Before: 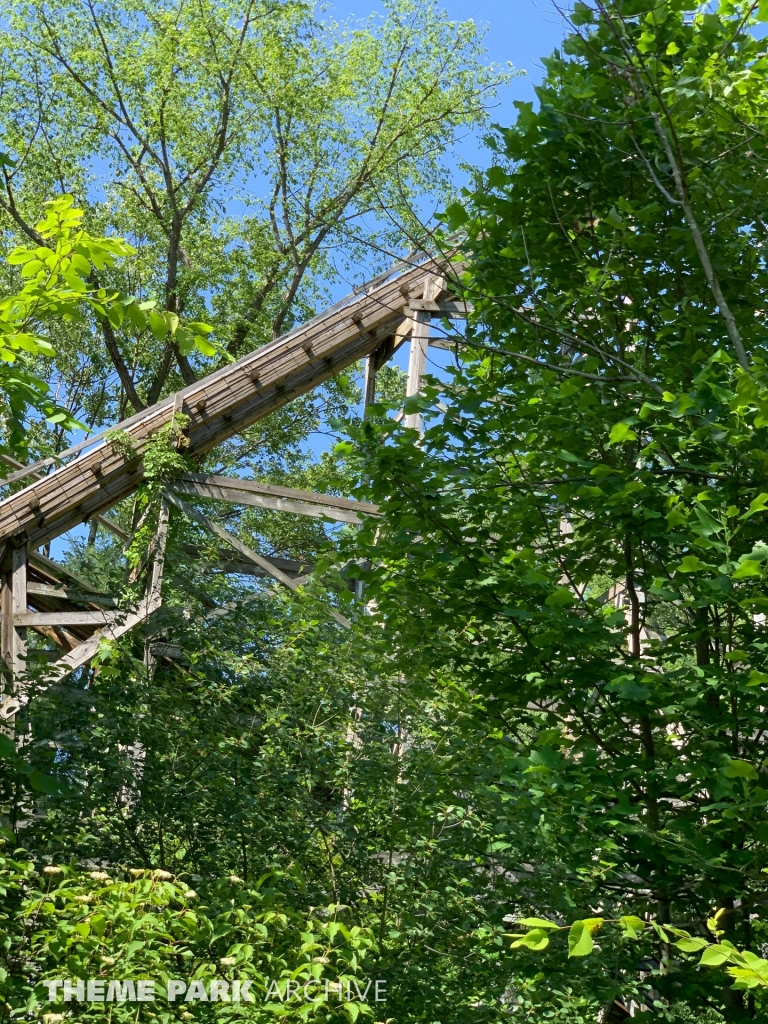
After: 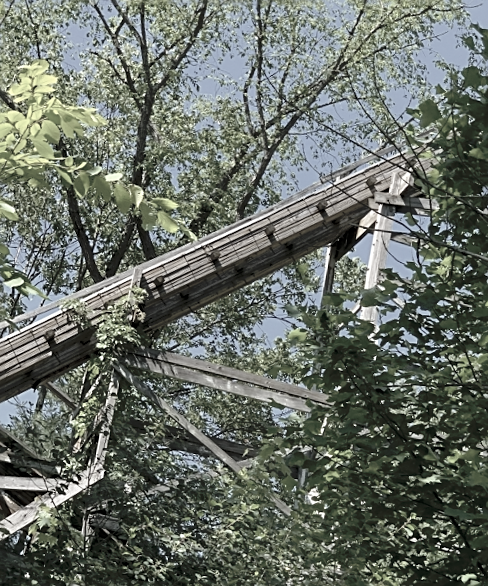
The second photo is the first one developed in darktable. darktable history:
color correction: highlights b* -0.021, saturation 0.281
sharpen: on, module defaults
crop and rotate: angle -4.58°, left 2.235%, top 6.711%, right 27.551%, bottom 30.099%
tone curve: curves: ch0 [(0, 0) (0.003, 0.004) (0.011, 0.005) (0.025, 0.014) (0.044, 0.037) (0.069, 0.059) (0.1, 0.096) (0.136, 0.116) (0.177, 0.133) (0.224, 0.177) (0.277, 0.255) (0.335, 0.319) (0.399, 0.385) (0.468, 0.457) (0.543, 0.545) (0.623, 0.621) (0.709, 0.705) (0.801, 0.801) (0.898, 0.901) (1, 1)], preserve colors none
